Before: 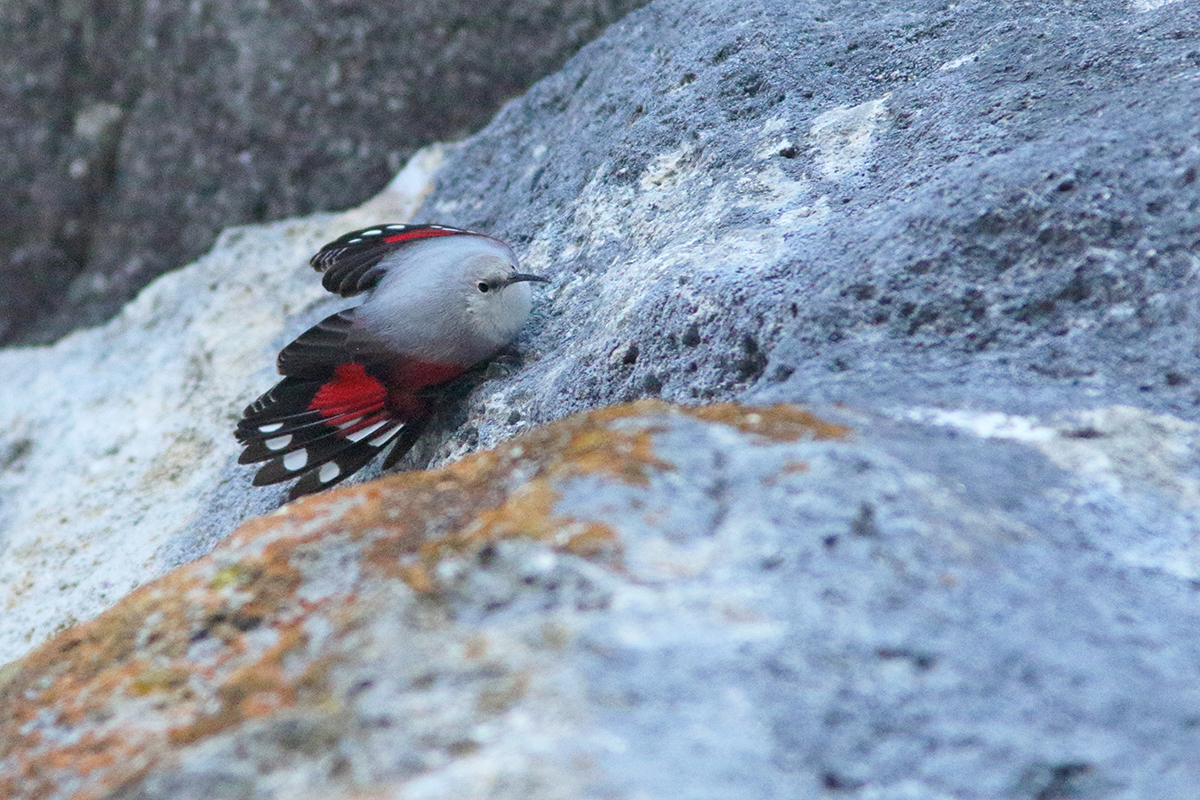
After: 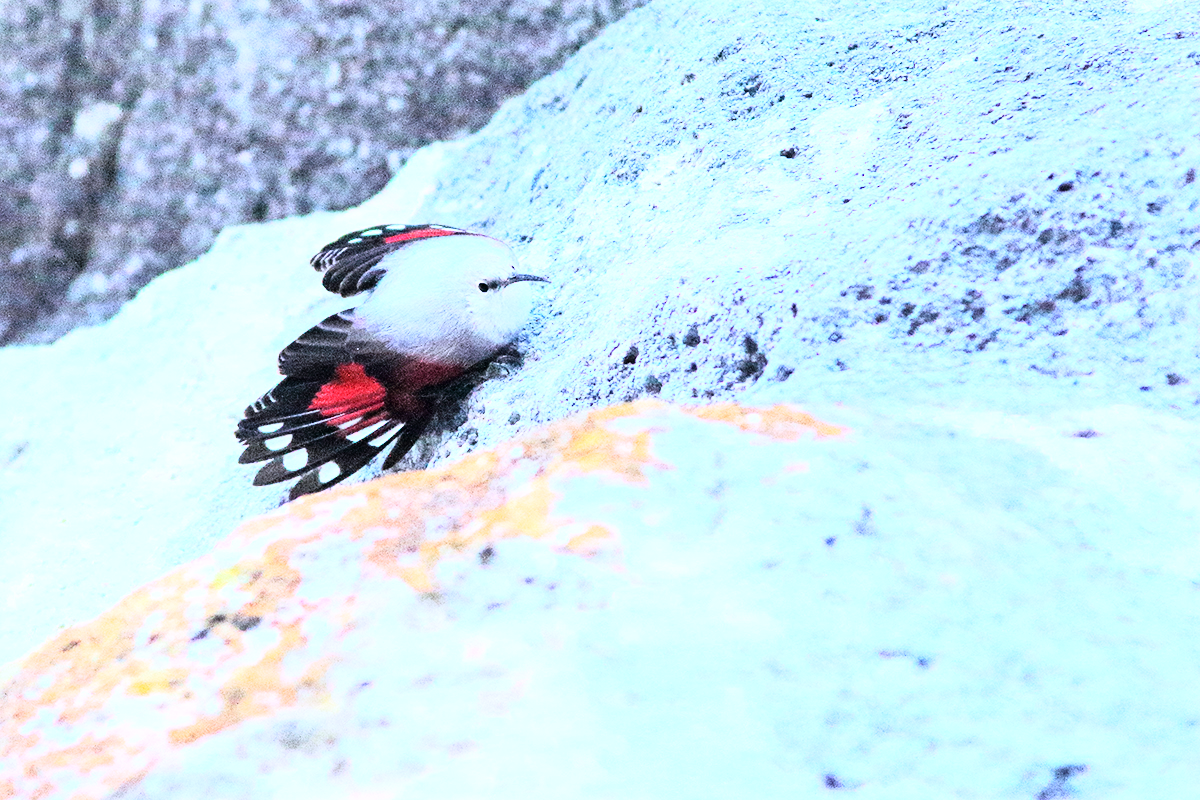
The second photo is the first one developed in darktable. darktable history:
white balance: red 0.967, blue 1.119, emerald 0.756
rgb curve: curves: ch0 [(0, 0) (0.21, 0.15) (0.24, 0.21) (0.5, 0.75) (0.75, 0.96) (0.89, 0.99) (1, 1)]; ch1 [(0, 0.02) (0.21, 0.13) (0.25, 0.2) (0.5, 0.67) (0.75, 0.9) (0.89, 0.97) (1, 1)]; ch2 [(0, 0.02) (0.21, 0.13) (0.25, 0.2) (0.5, 0.67) (0.75, 0.9) (0.89, 0.97) (1, 1)], compensate middle gray true
exposure: black level correction 0.001, exposure 0.5 EV, compensate exposure bias true, compensate highlight preservation false
